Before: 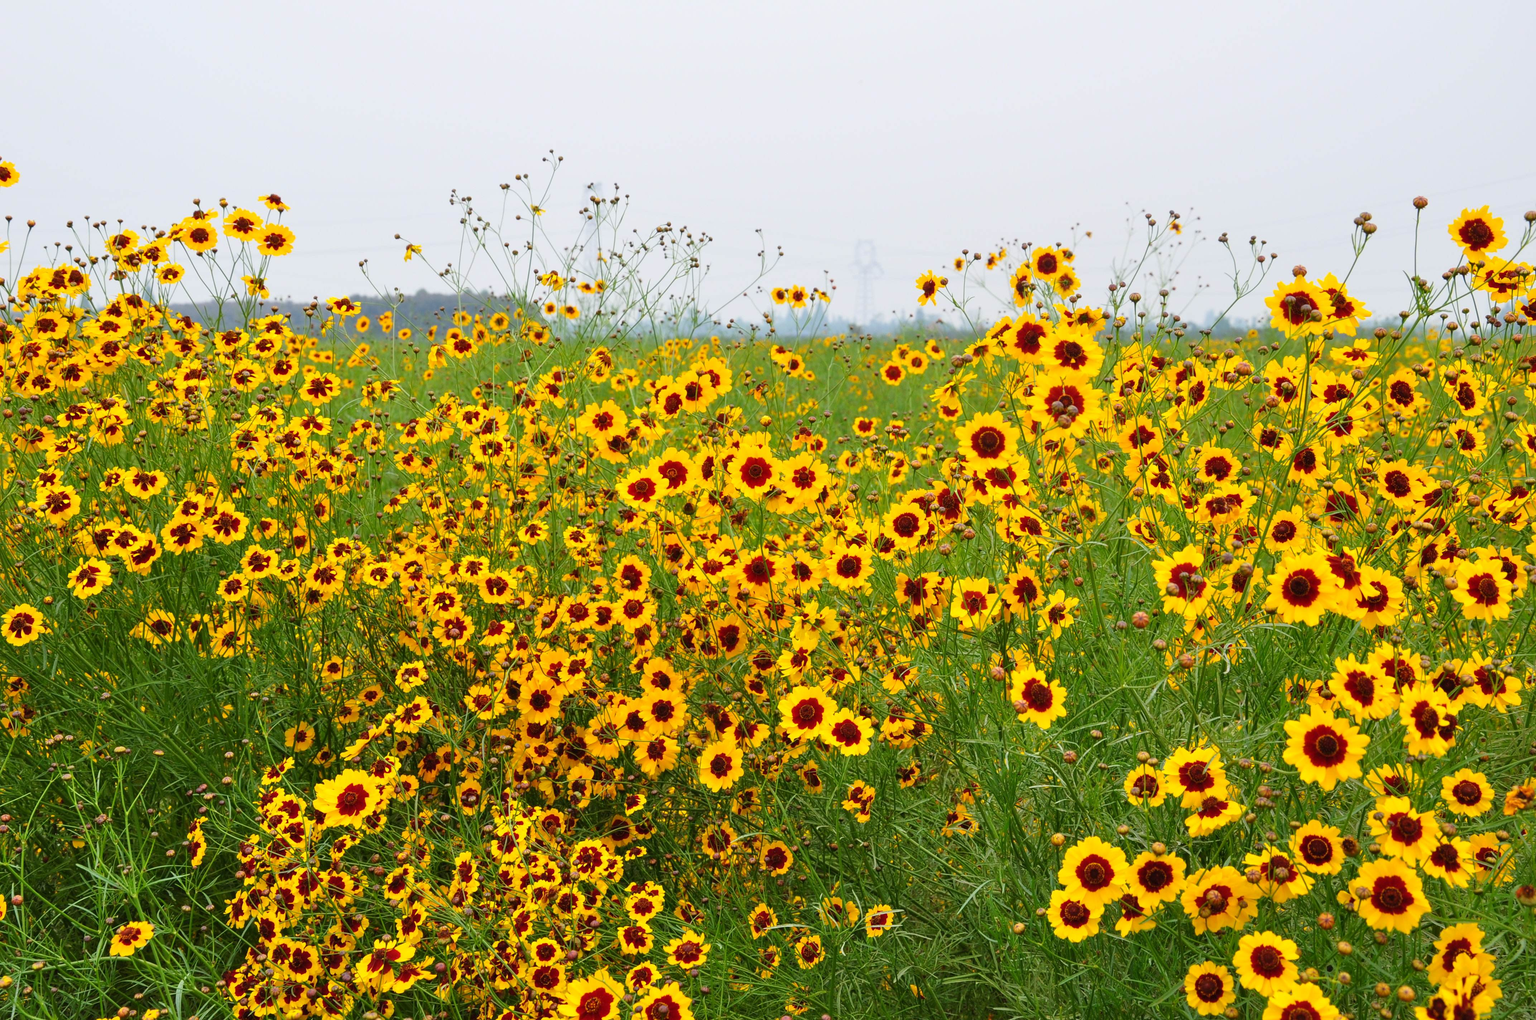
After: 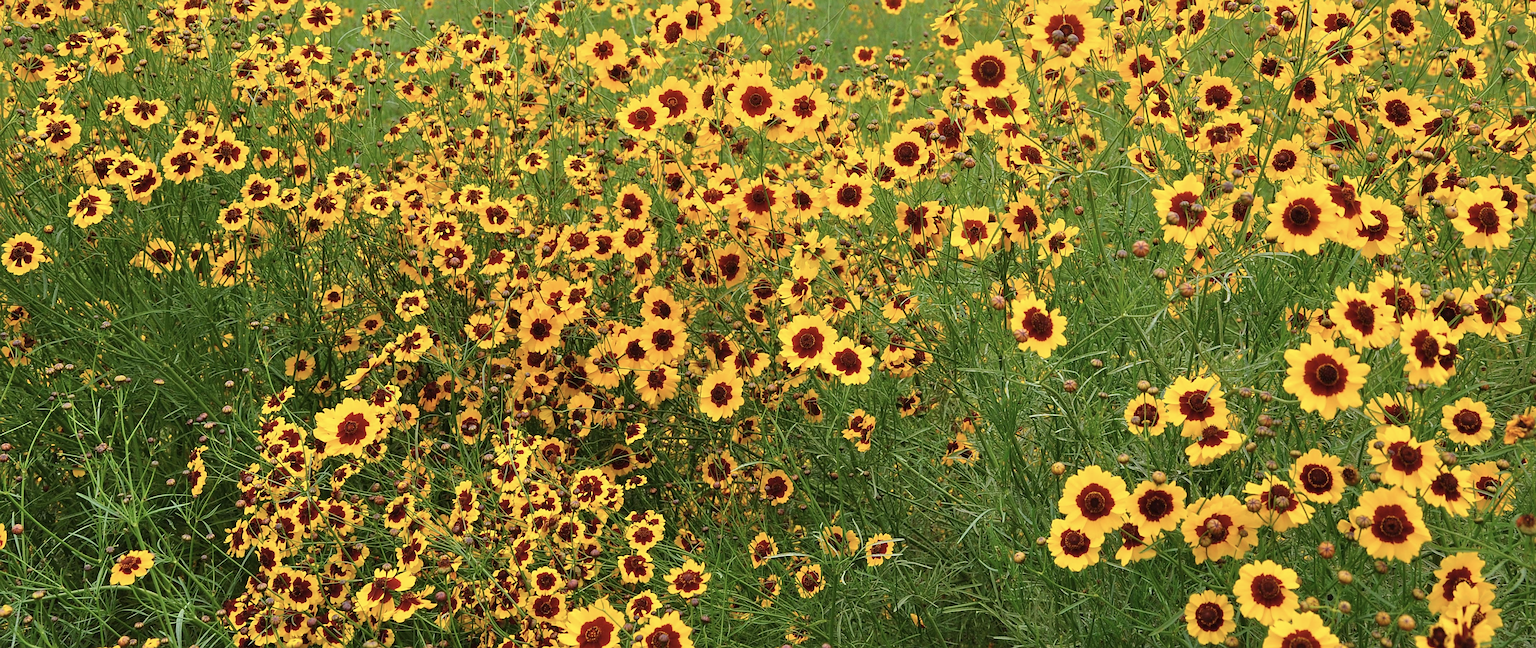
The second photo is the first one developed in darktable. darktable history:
crop and rotate: top 36.435%
color correction: saturation 0.8
sharpen: on, module defaults
